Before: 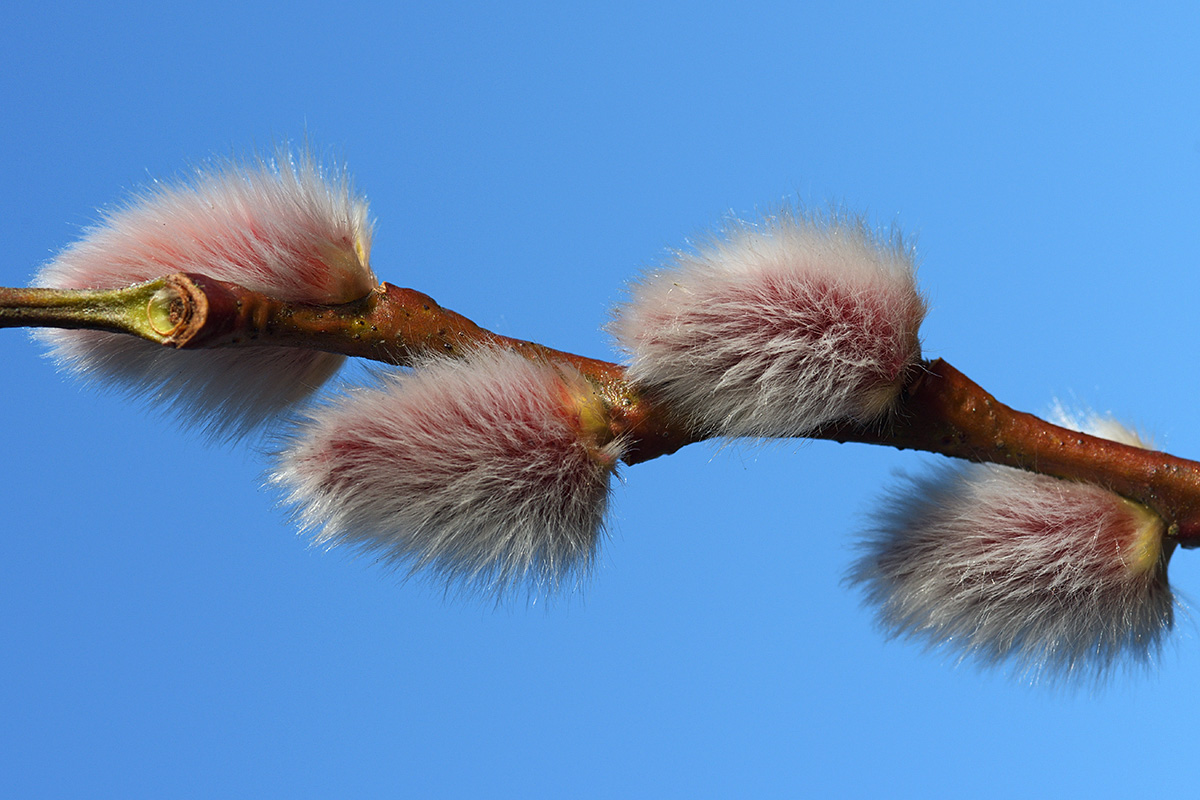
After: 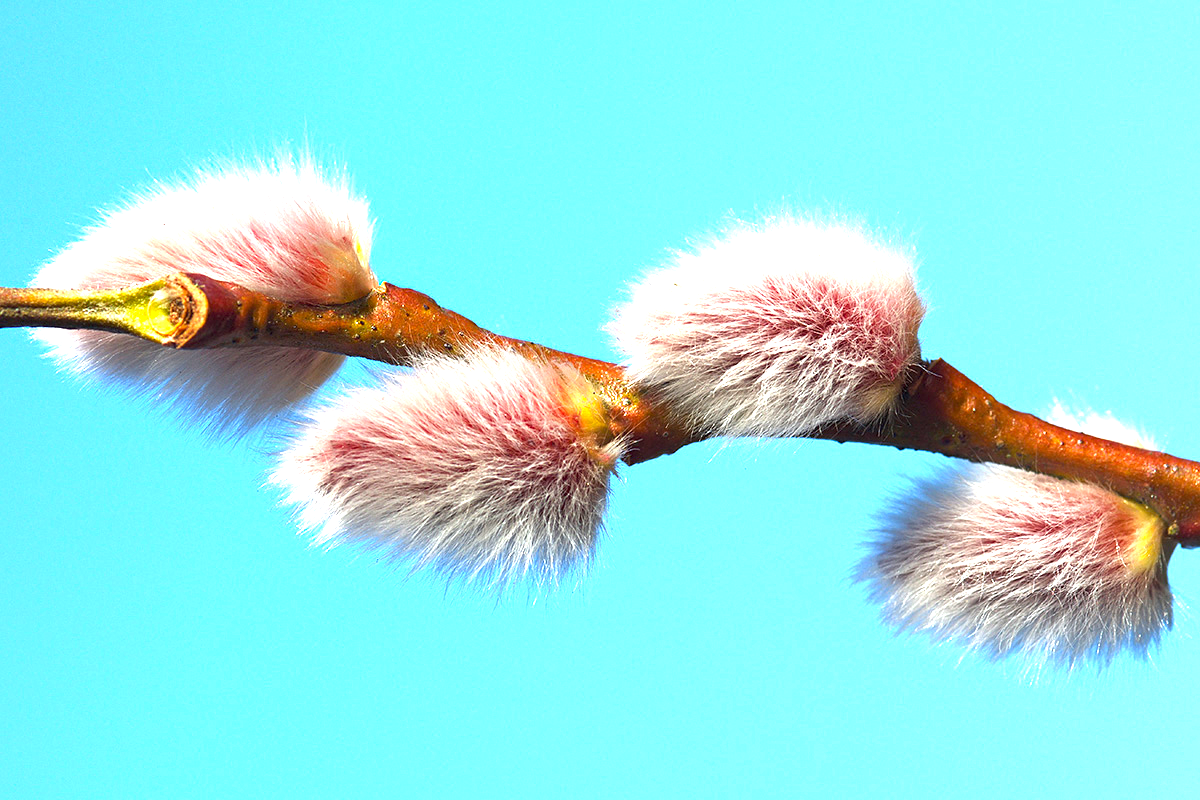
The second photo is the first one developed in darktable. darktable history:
color balance rgb: global offset › hue 169.12°, perceptual saturation grading › global saturation 18%
exposure: exposure 1.201 EV, compensate exposure bias true, compensate highlight preservation false
